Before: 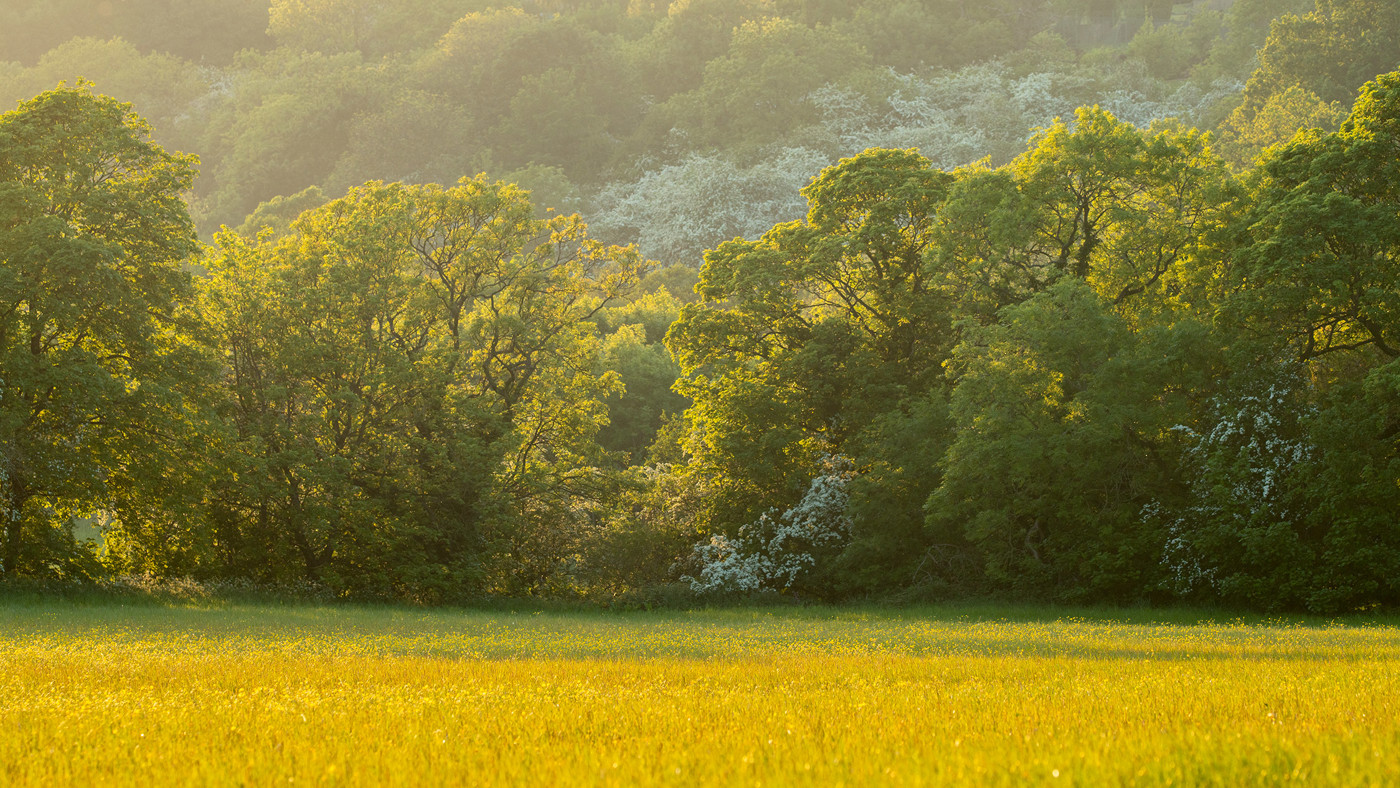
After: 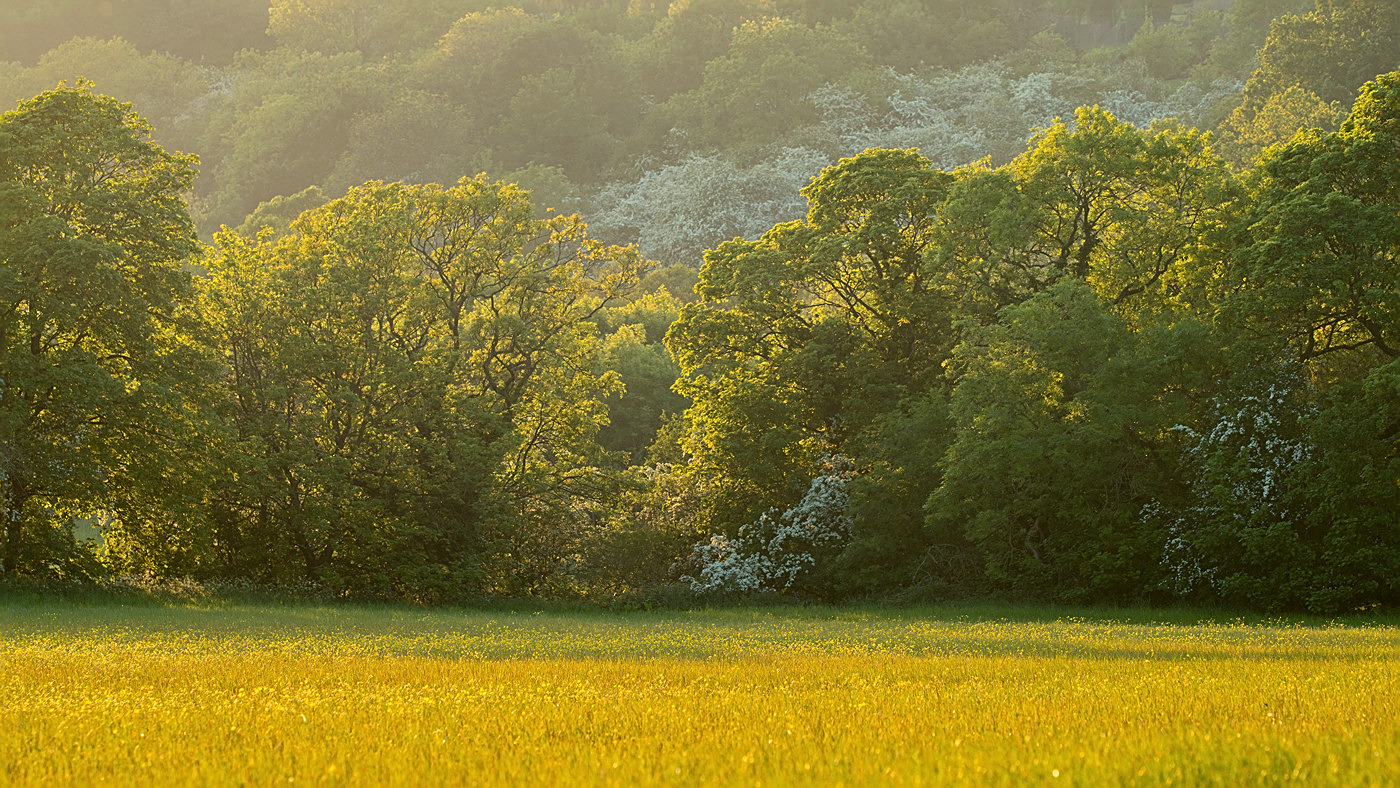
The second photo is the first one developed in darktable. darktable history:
base curve: curves: ch0 [(0, 0) (0.74, 0.67) (1, 1)], preserve colors none
sharpen: on, module defaults
